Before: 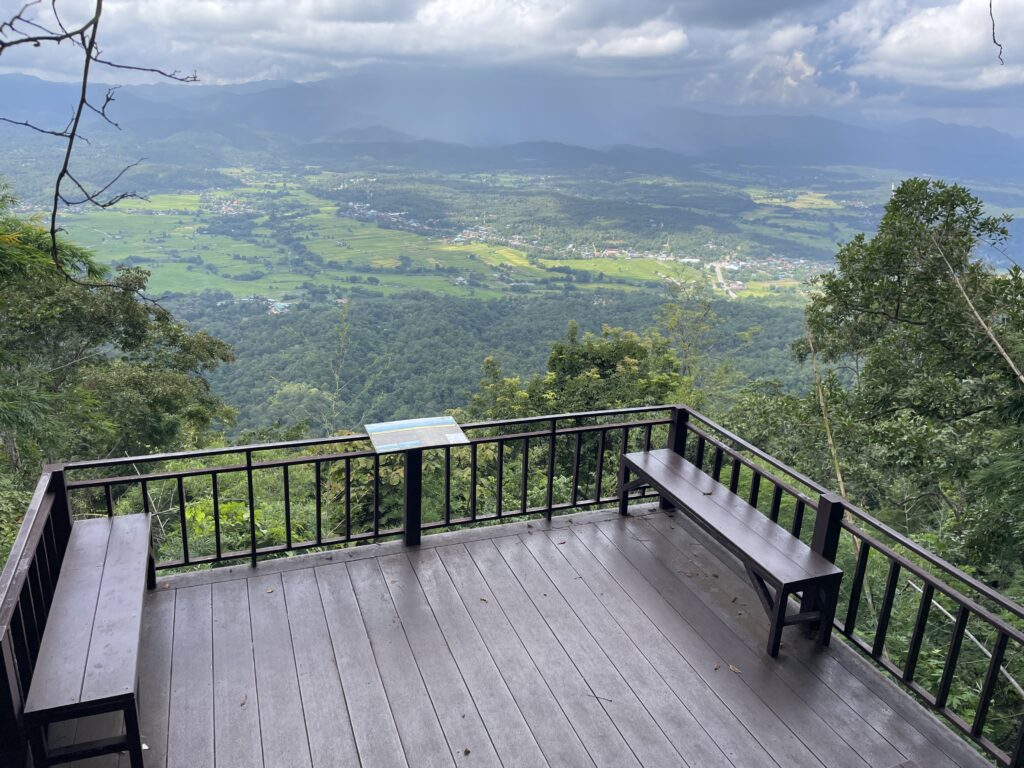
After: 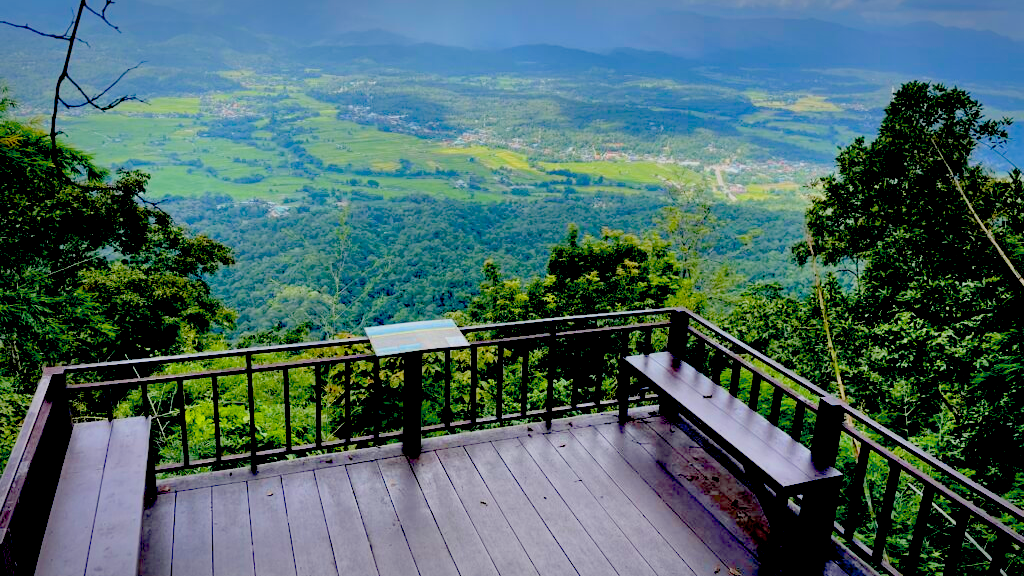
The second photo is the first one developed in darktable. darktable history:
color balance rgb: perceptual saturation grading › global saturation 0.207%, perceptual brilliance grading › global brilliance 2.046%, perceptual brilliance grading › highlights -3.648%, global vibrance 20.958%
filmic rgb: black relative exposure -16 EV, white relative exposure 4.03 EV, target black luminance 0%, hardness 7.57, latitude 73.19%, contrast 0.903, highlights saturation mix 10.67%, shadows ↔ highlights balance -0.383%, color science v6 (2022)
crop and rotate: top 12.641%, bottom 12.273%
levels: levels [0, 0.445, 1]
exposure: black level correction 0.099, exposure -0.093 EV, compensate highlight preservation false
shadows and highlights: shadows 36.87, highlights -27.79, soften with gaussian
vignetting: brightness -0.372, saturation 0.017, automatic ratio true
